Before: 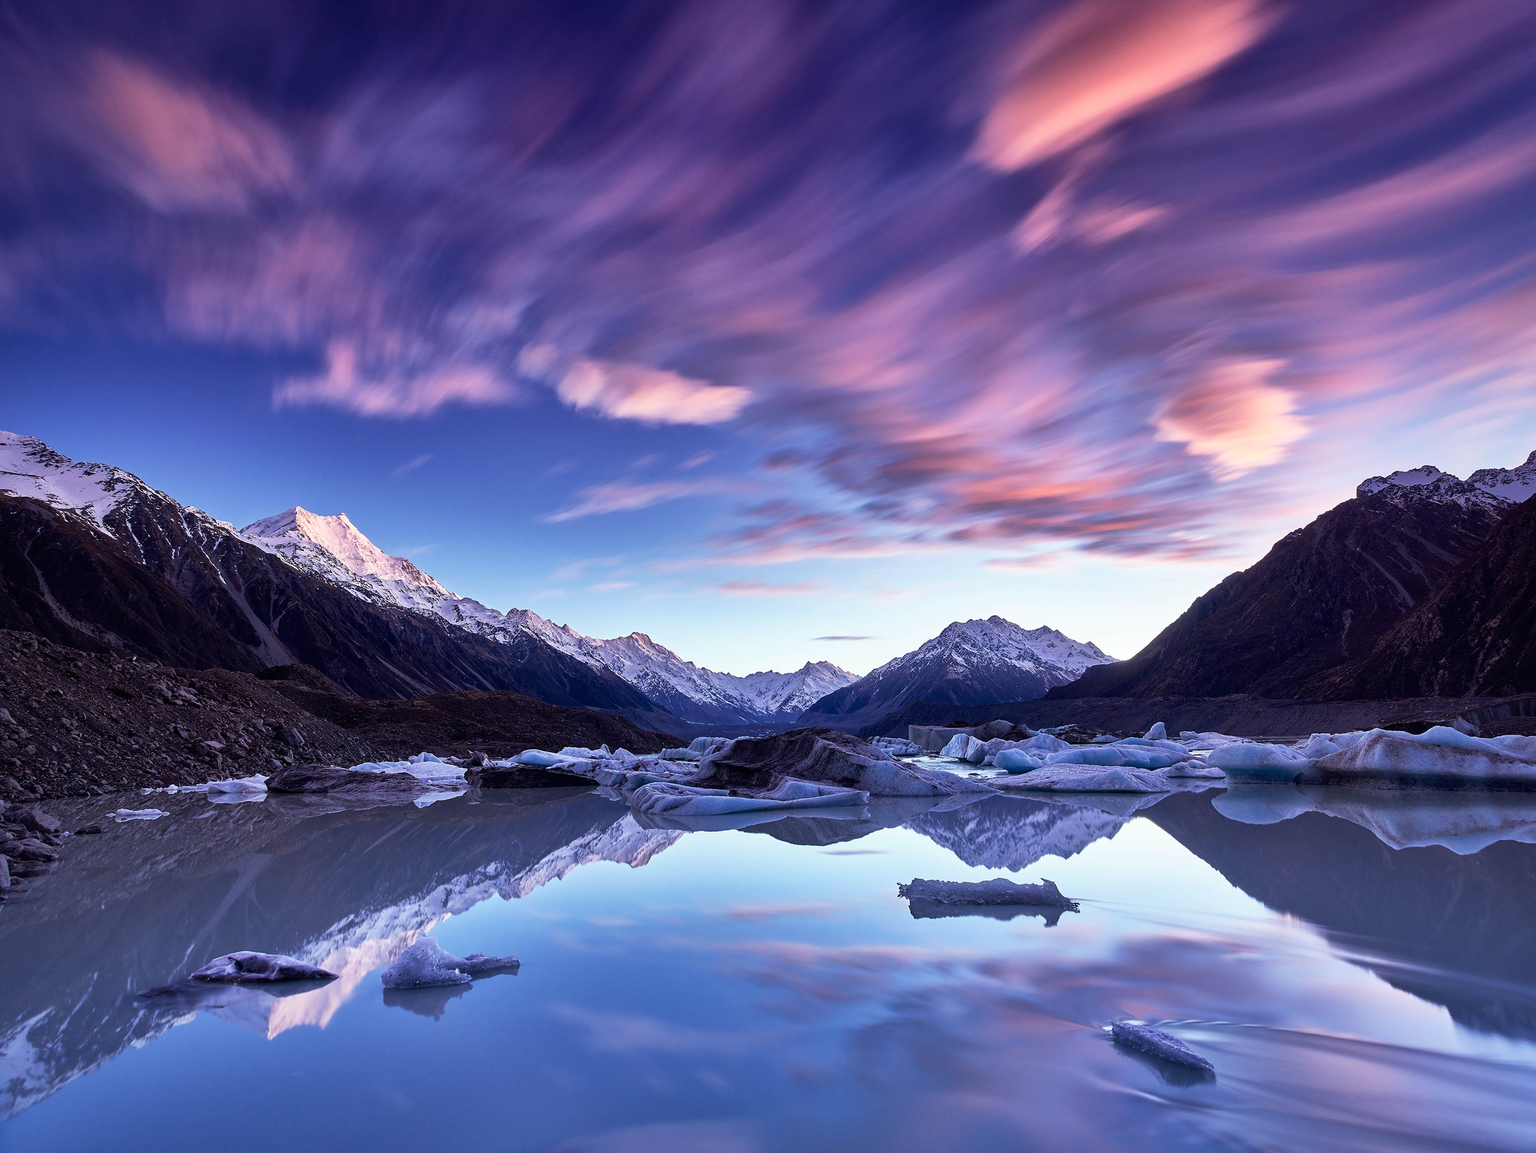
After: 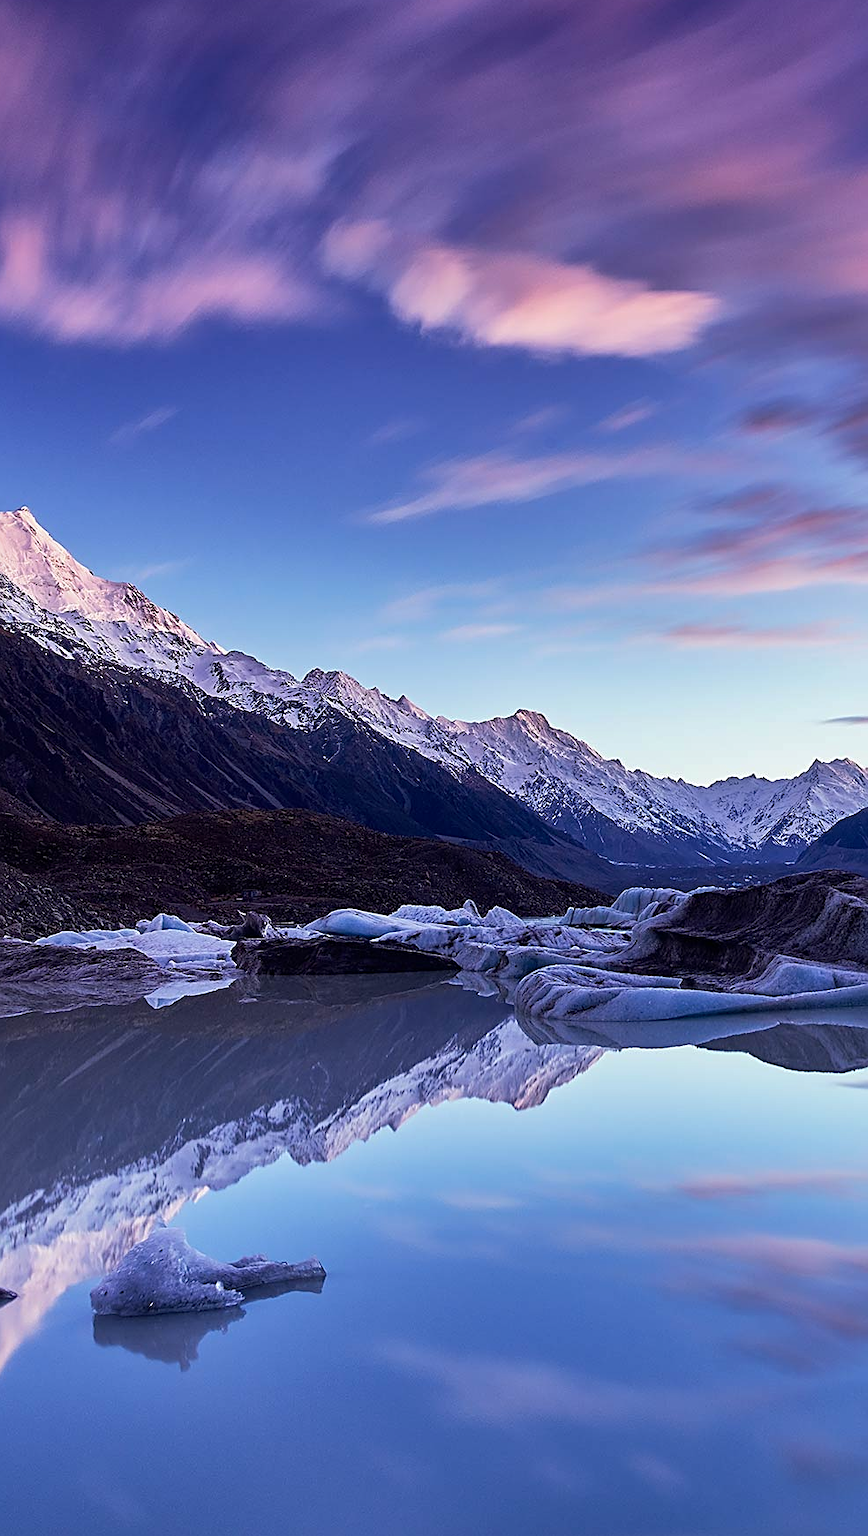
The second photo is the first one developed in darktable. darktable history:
sharpen: on, module defaults
crop and rotate: left 21.418%, top 18.644%, right 45.335%, bottom 2.992%
shadows and highlights: shadows -19.99, white point adjustment -2.17, highlights -34.75
